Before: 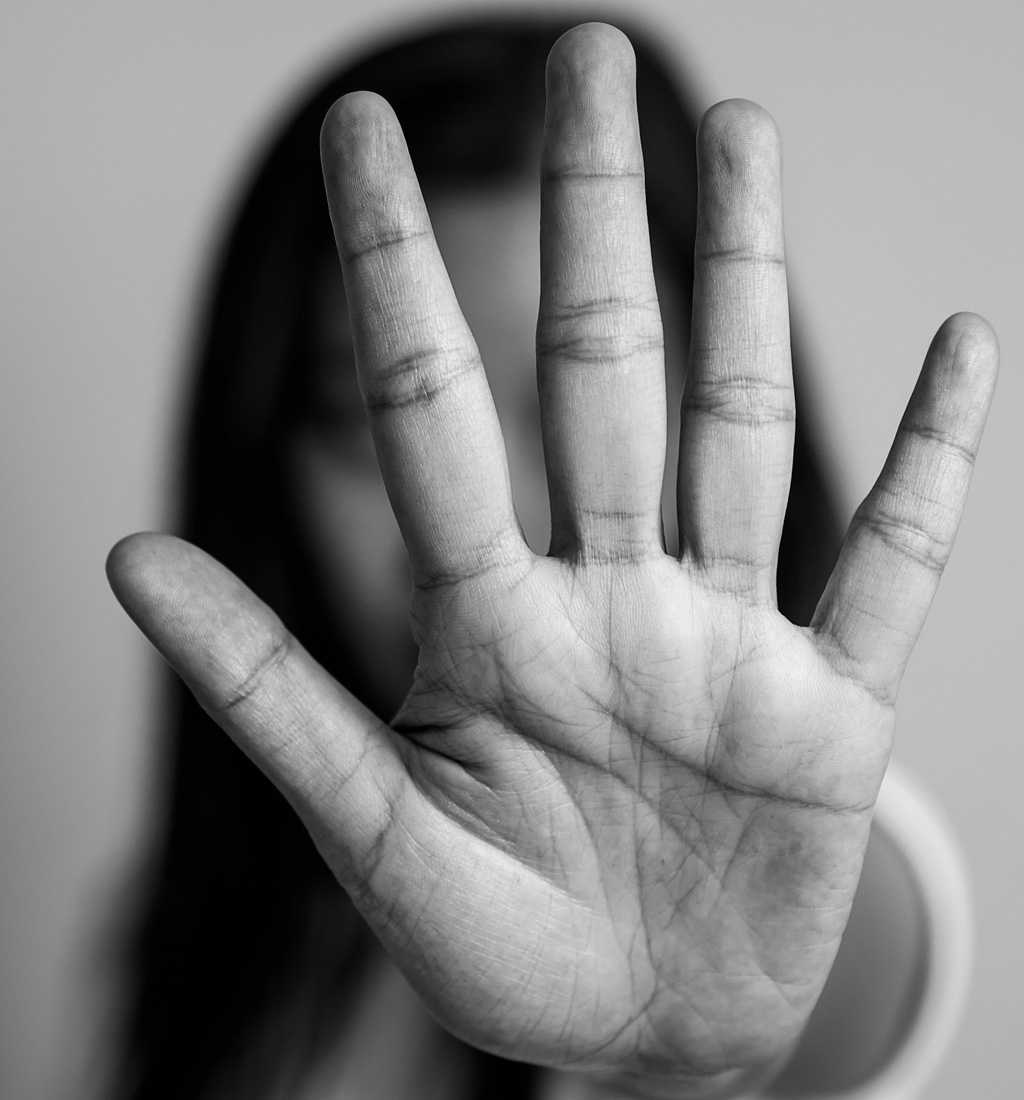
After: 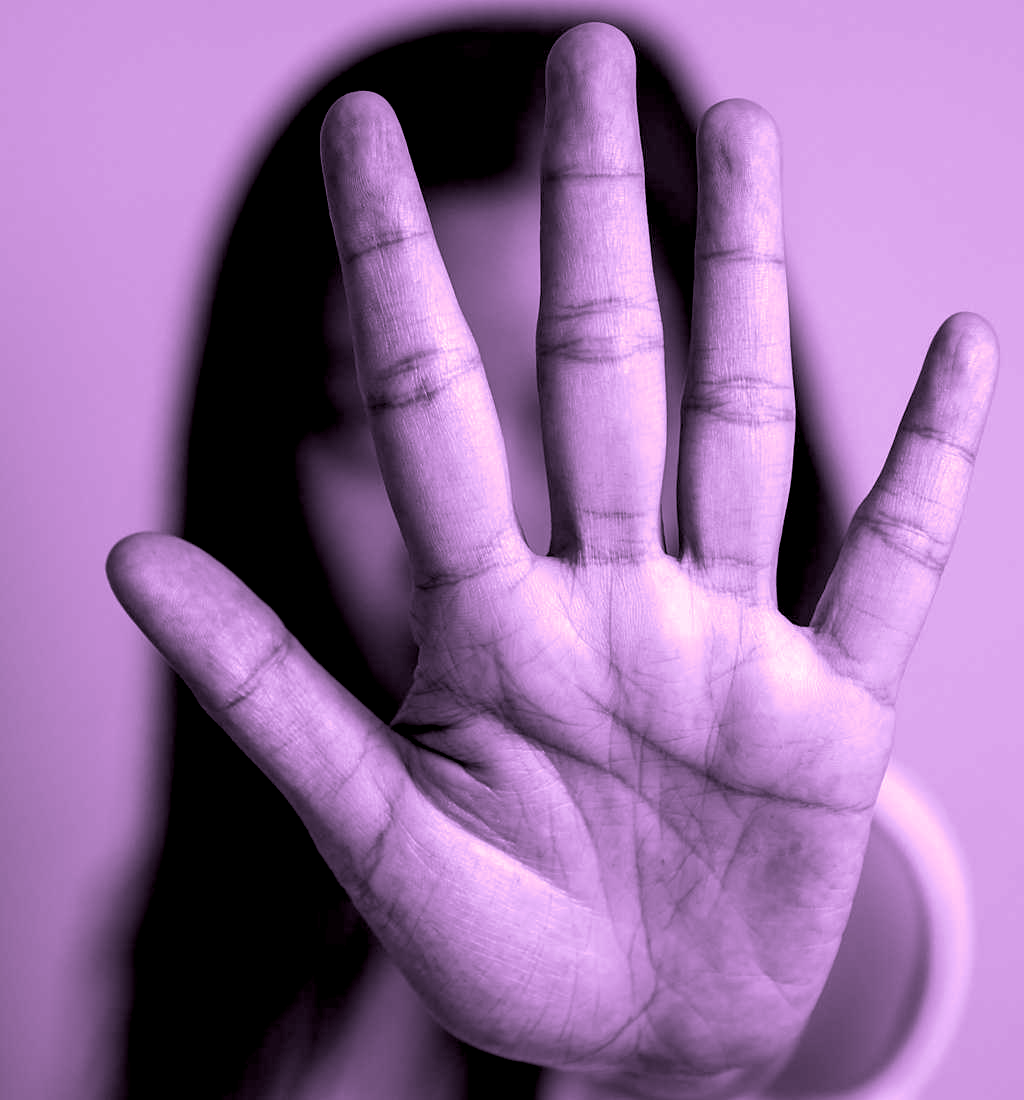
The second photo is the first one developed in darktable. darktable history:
base curve: curves: ch0 [(0, 0) (0.989, 0.992)], preserve colors none
velvia: on, module defaults
white balance: red 1.188, blue 1.11
color zones: curves: ch0 [(0, 0.425) (0.143, 0.422) (0.286, 0.42) (0.429, 0.419) (0.571, 0.419) (0.714, 0.42) (0.857, 0.422) (1, 0.425)]; ch1 [(0, 0.666) (0.143, 0.669) (0.286, 0.671) (0.429, 0.67) (0.571, 0.67) (0.714, 0.67) (0.857, 0.67) (1, 0.666)]
color calibration: illuminant as shot in camera, x 0.363, y 0.385, temperature 4528.04 K
exposure: black level correction 0.007, exposure 0.093 EV, compensate highlight preservation false
